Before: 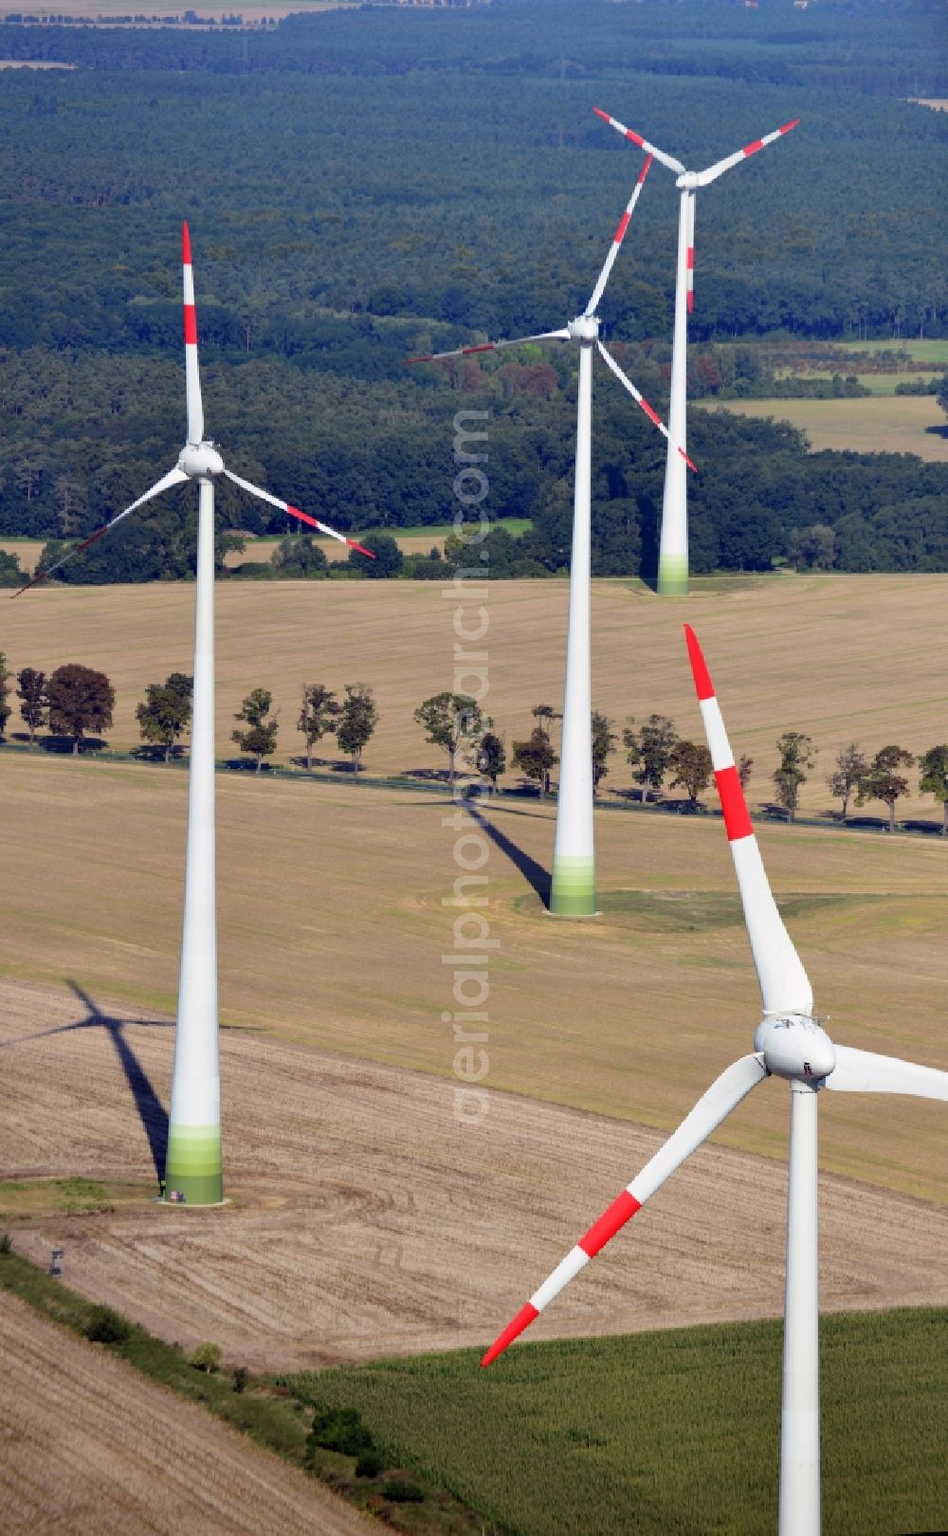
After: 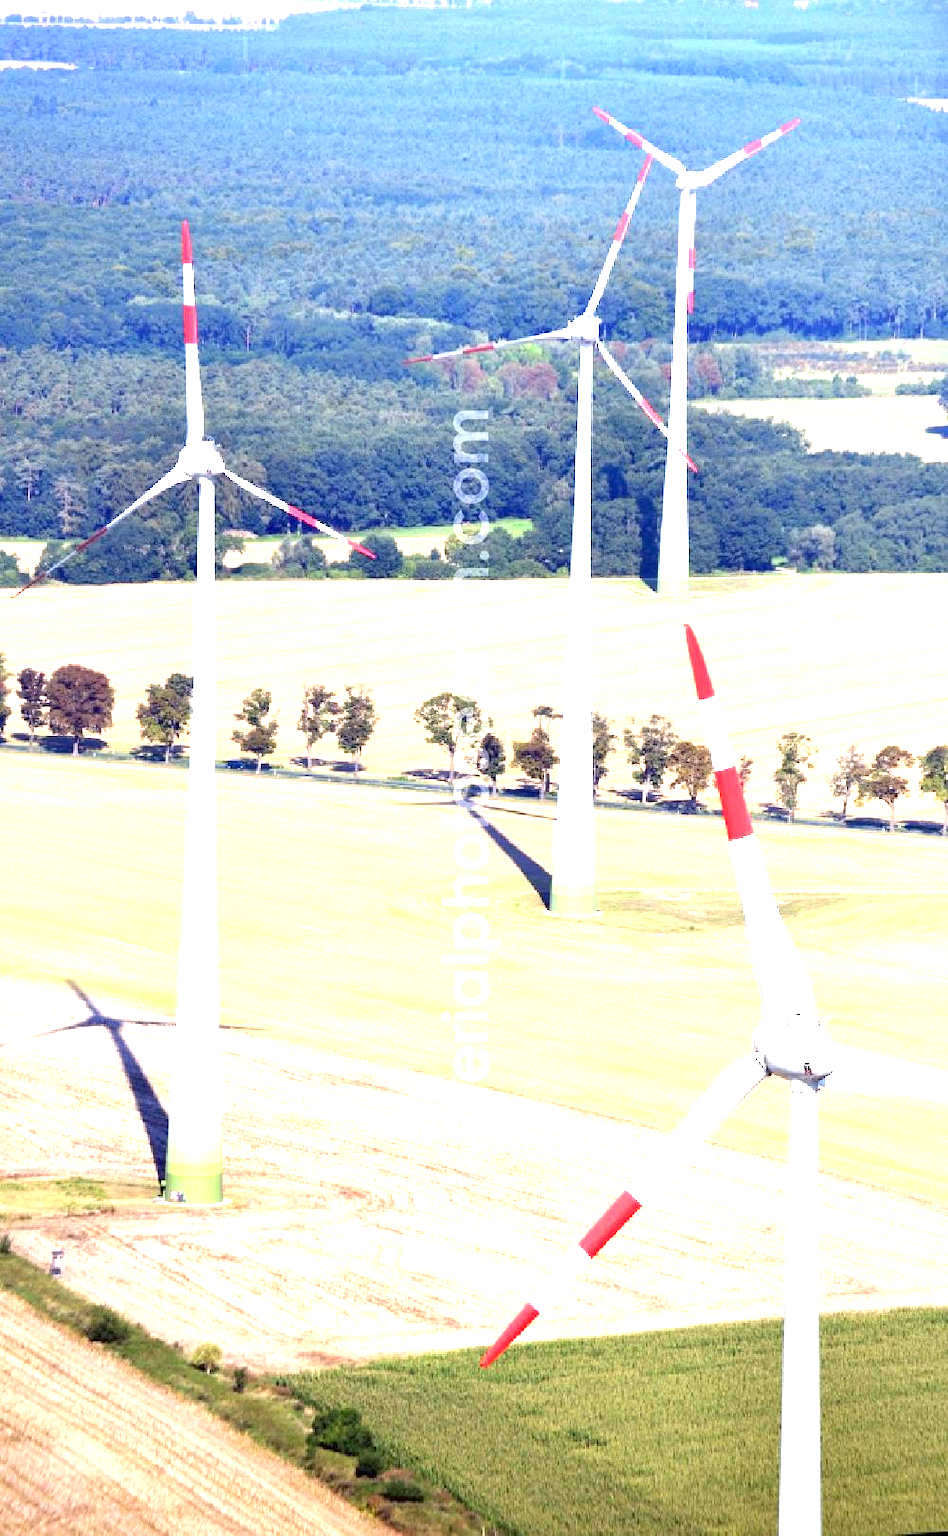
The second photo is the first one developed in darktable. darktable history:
exposure: exposure 2.284 EV, compensate highlight preservation false
